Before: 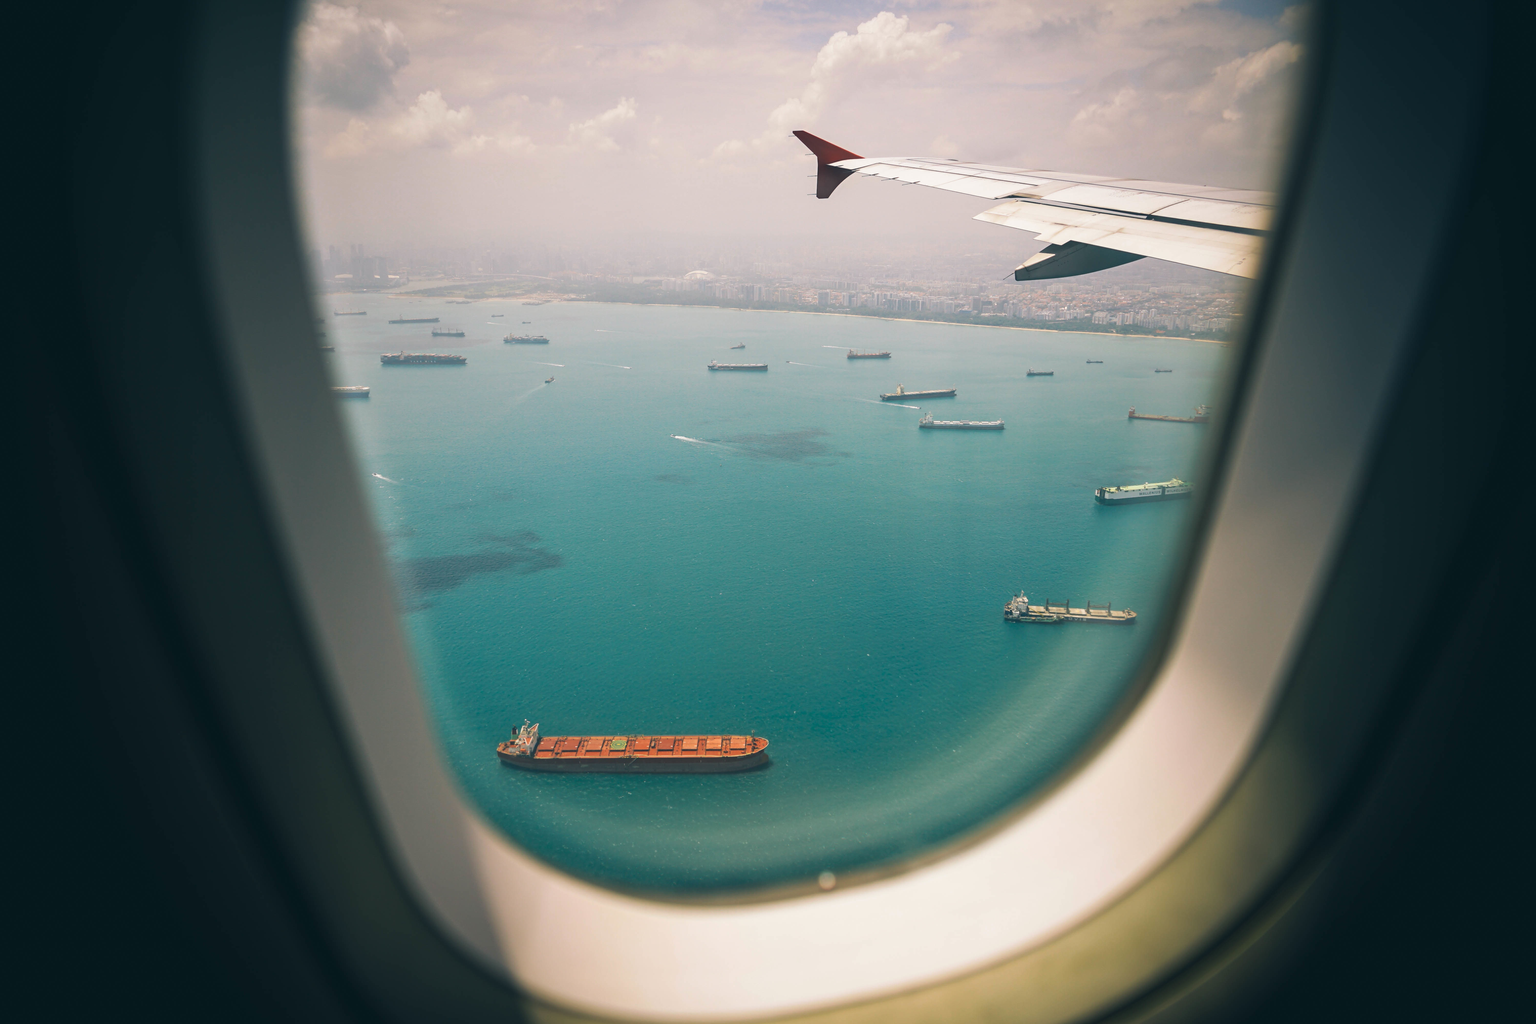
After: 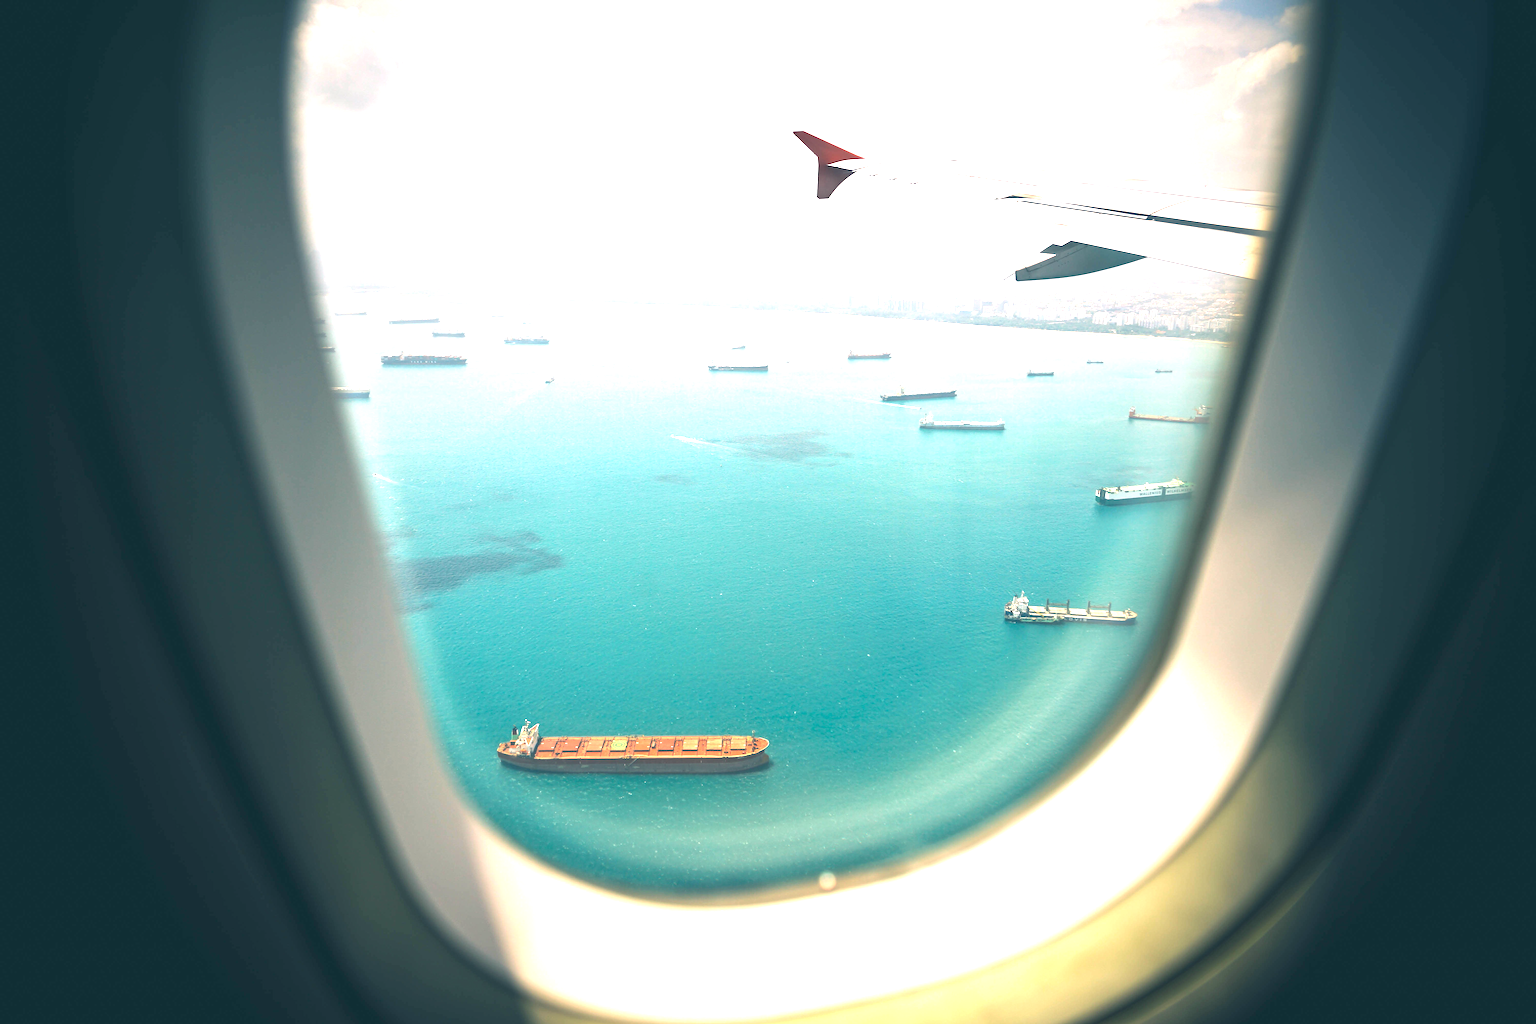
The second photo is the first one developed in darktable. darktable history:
exposure: black level correction 0, exposure 1.547 EV, compensate exposure bias true, compensate highlight preservation false
